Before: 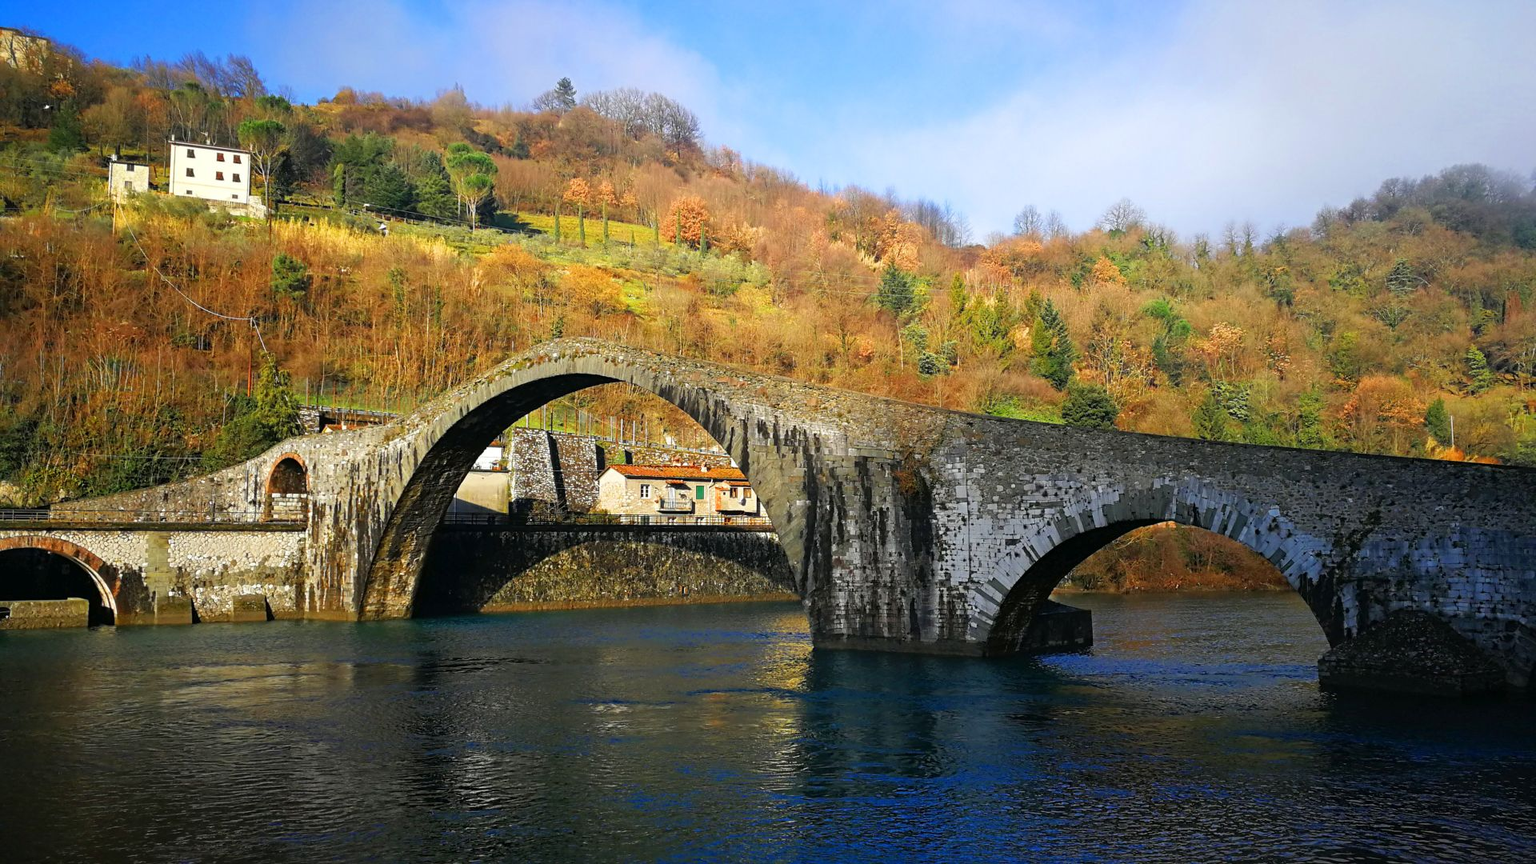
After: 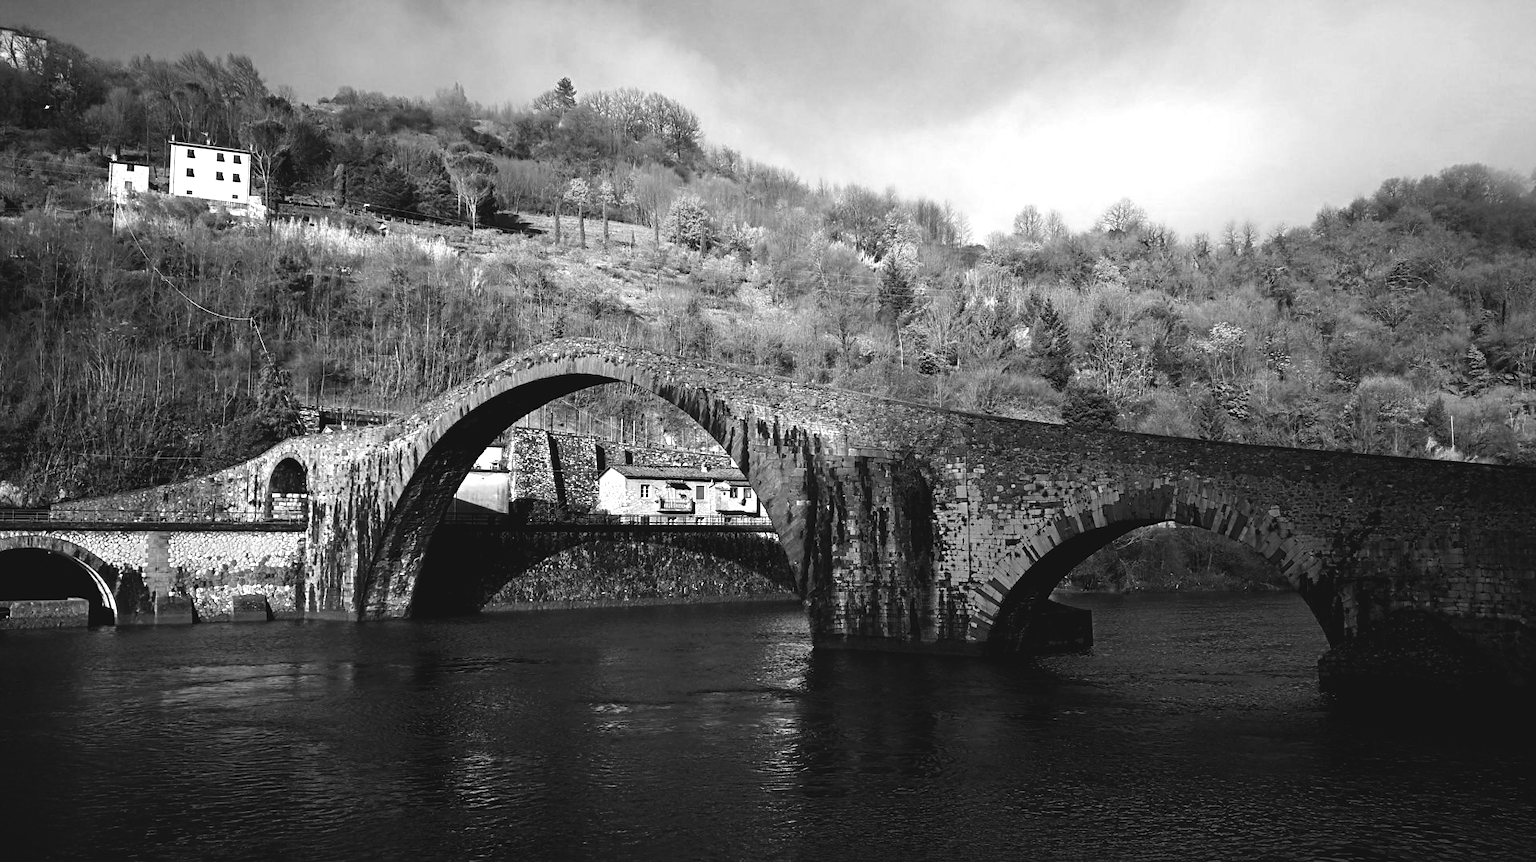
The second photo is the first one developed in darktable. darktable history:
white balance: red 0.986, blue 1.01
monochrome: on, module defaults
color balance rgb: shadows lift › chroma 2%, shadows lift › hue 247.2°, power › chroma 0.3%, power › hue 25.2°, highlights gain › chroma 3%, highlights gain › hue 60°, global offset › luminance 0.75%, perceptual saturation grading › global saturation 20%, perceptual saturation grading › highlights -20%, perceptual saturation grading › shadows 30%, global vibrance 20%
color balance: mode lift, gamma, gain (sRGB), lift [1.014, 0.966, 0.918, 0.87], gamma [0.86, 0.734, 0.918, 0.976], gain [1.063, 1.13, 1.063, 0.86]
crop: top 0.05%, bottom 0.098%
